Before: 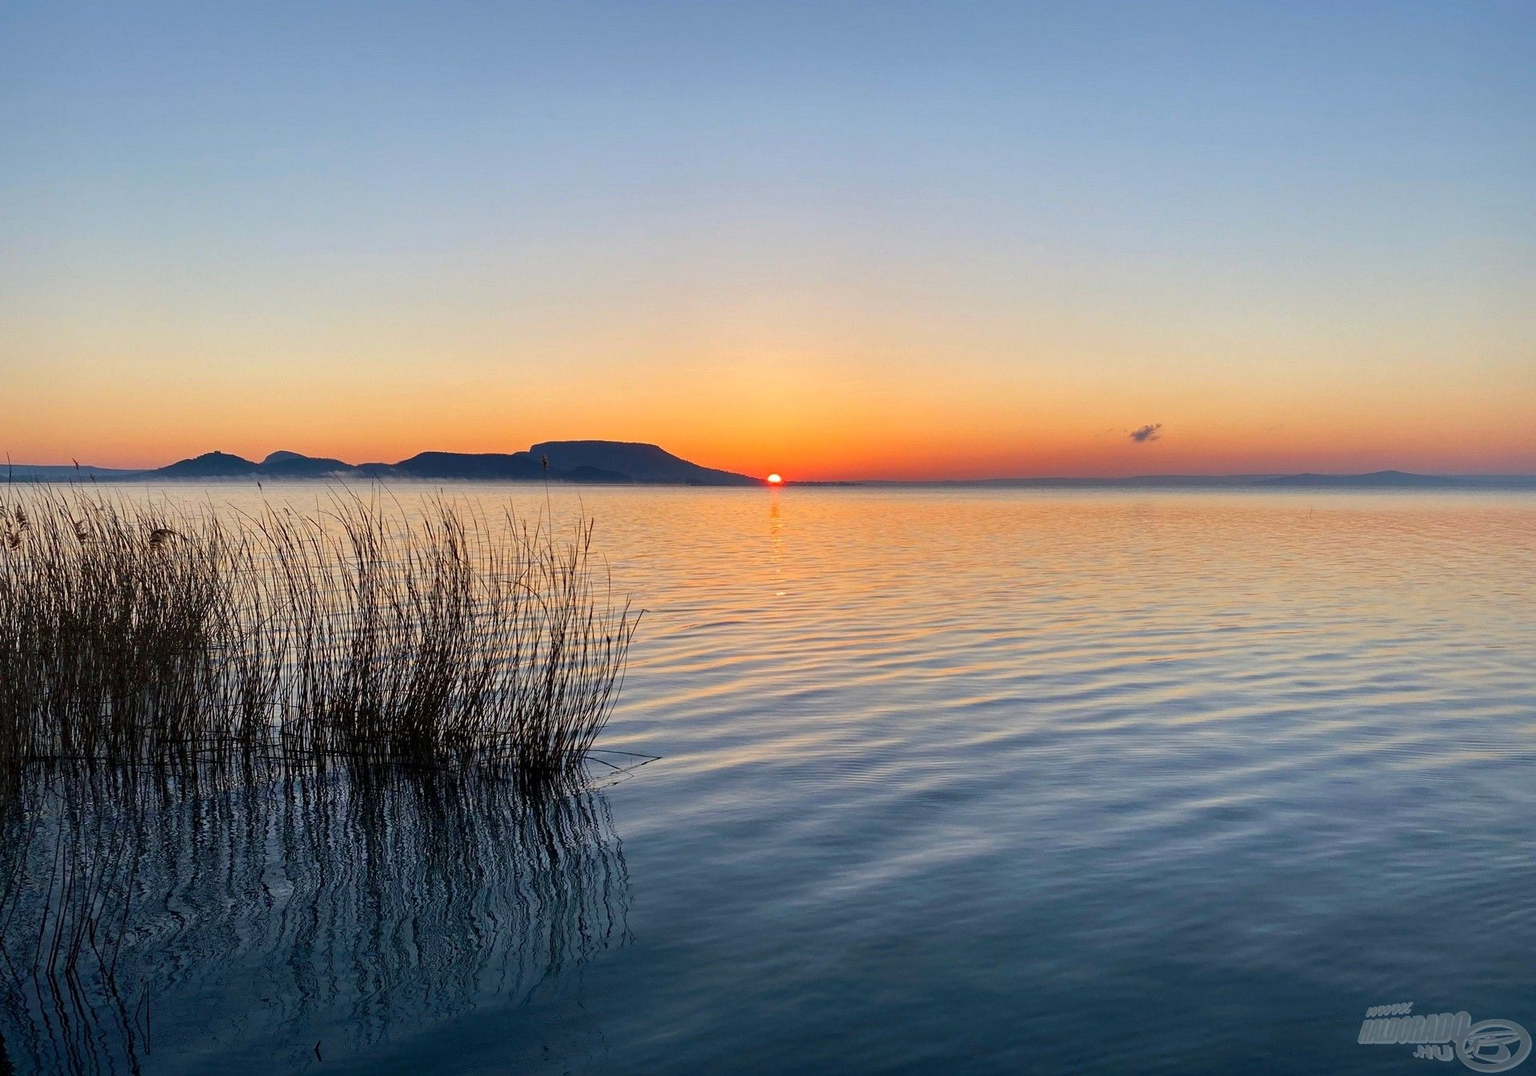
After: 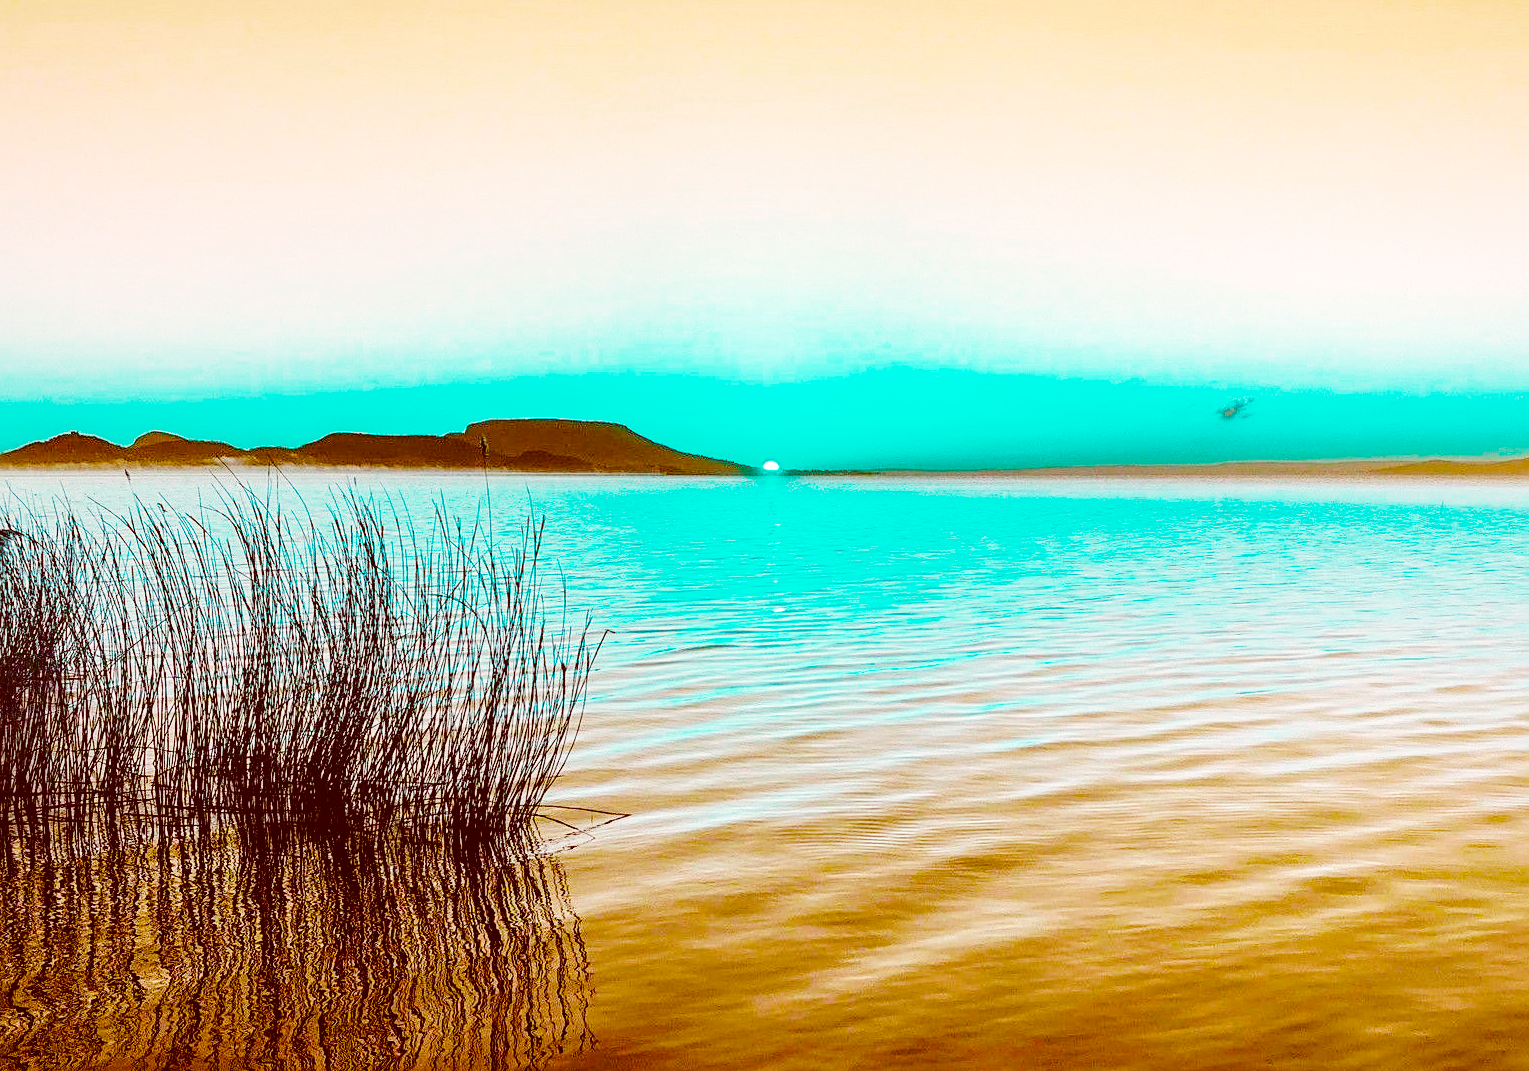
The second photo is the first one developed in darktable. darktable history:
exposure: black level correction 0.002, exposure 0.146 EV, compensate highlight preservation false
crop and rotate: left 10.295%, top 9.84%, right 10.054%, bottom 10.476%
color balance rgb: highlights gain › chroma 4.118%, highlights gain › hue 199.1°, perceptual saturation grading › global saturation -0.106%, perceptual saturation grading › mid-tones 6.404%, perceptual saturation grading › shadows 71.793%, hue shift 179.67°, perceptual brilliance grading › mid-tones 10.575%, perceptual brilliance grading › shadows 14.945%, global vibrance 49.881%, contrast 0.409%
sharpen: on, module defaults
color correction: highlights a* 9.05, highlights b* 8.76, shadows a* 39.54, shadows b* 39.7, saturation 0.776
local contrast: on, module defaults
base curve: curves: ch0 [(0, 0) (0.032, 0.037) (0.105, 0.228) (0.435, 0.76) (0.856, 0.983) (1, 1)], preserve colors none
